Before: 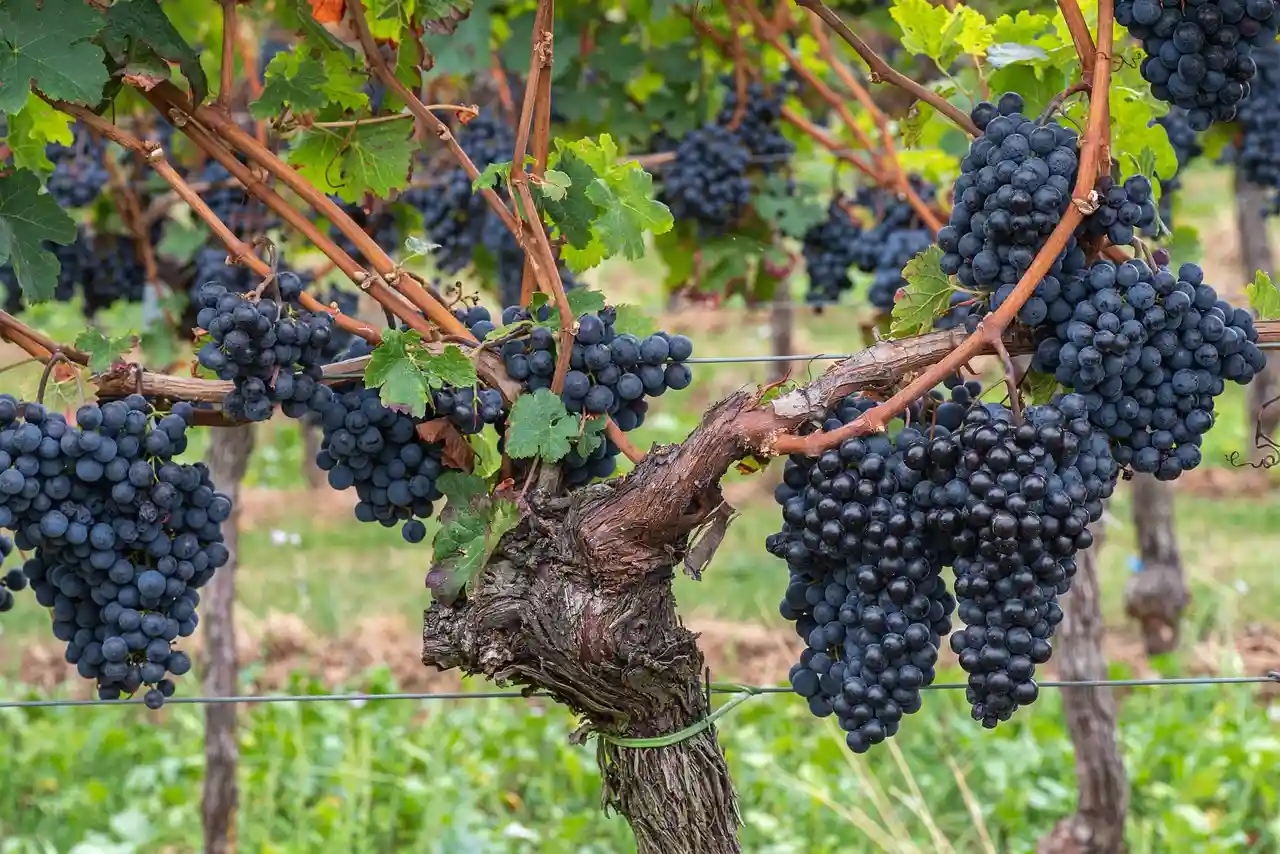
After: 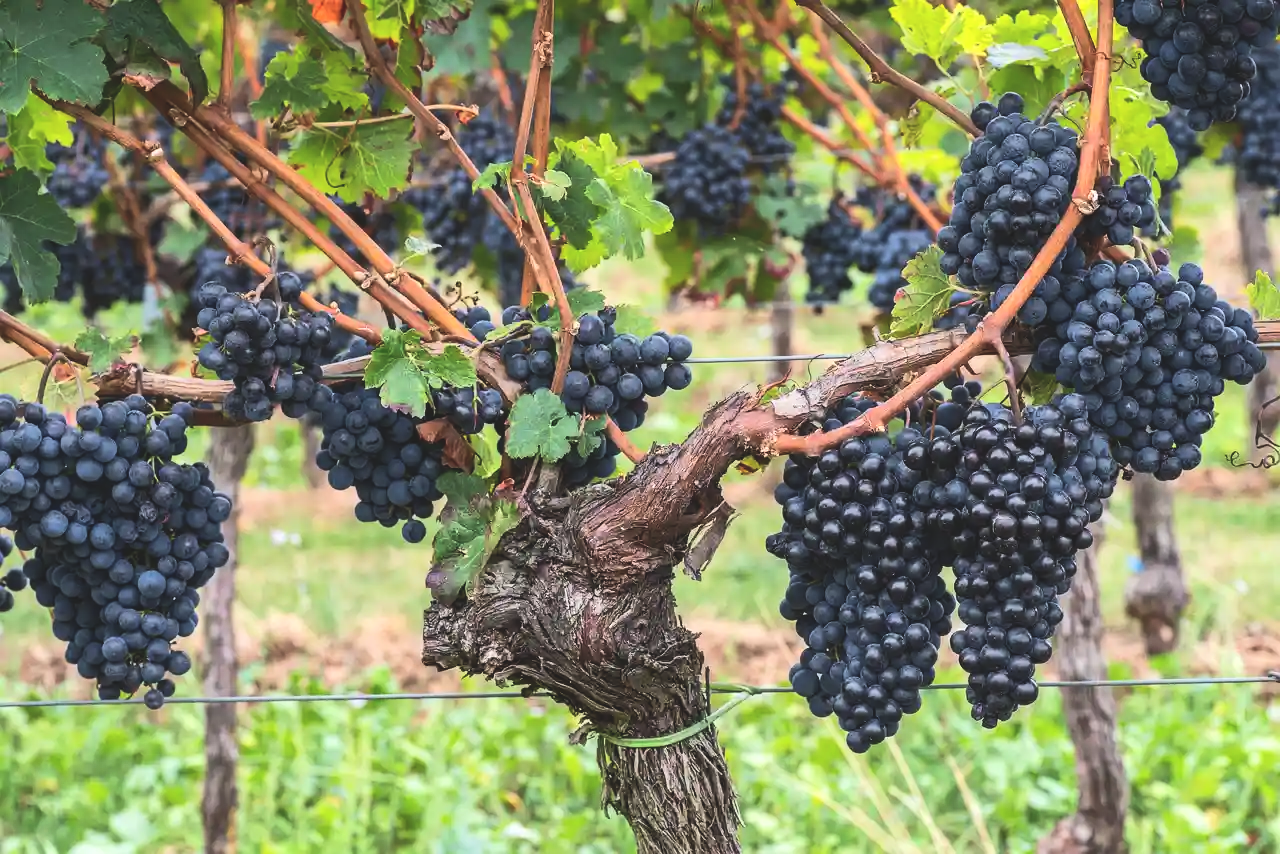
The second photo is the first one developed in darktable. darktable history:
exposure: black level correction -0.015, exposure -0.13 EV, compensate highlight preservation false
tone equalizer: -8 EV 0.019 EV, -7 EV -0.006 EV, -6 EV 0.009 EV, -5 EV 0.05 EV, -4 EV 0.269 EV, -3 EV 0.632 EV, -2 EV 0.581 EV, -1 EV 0.193 EV, +0 EV 0.038 EV, edges refinement/feathering 500, mask exposure compensation -1.57 EV, preserve details no
